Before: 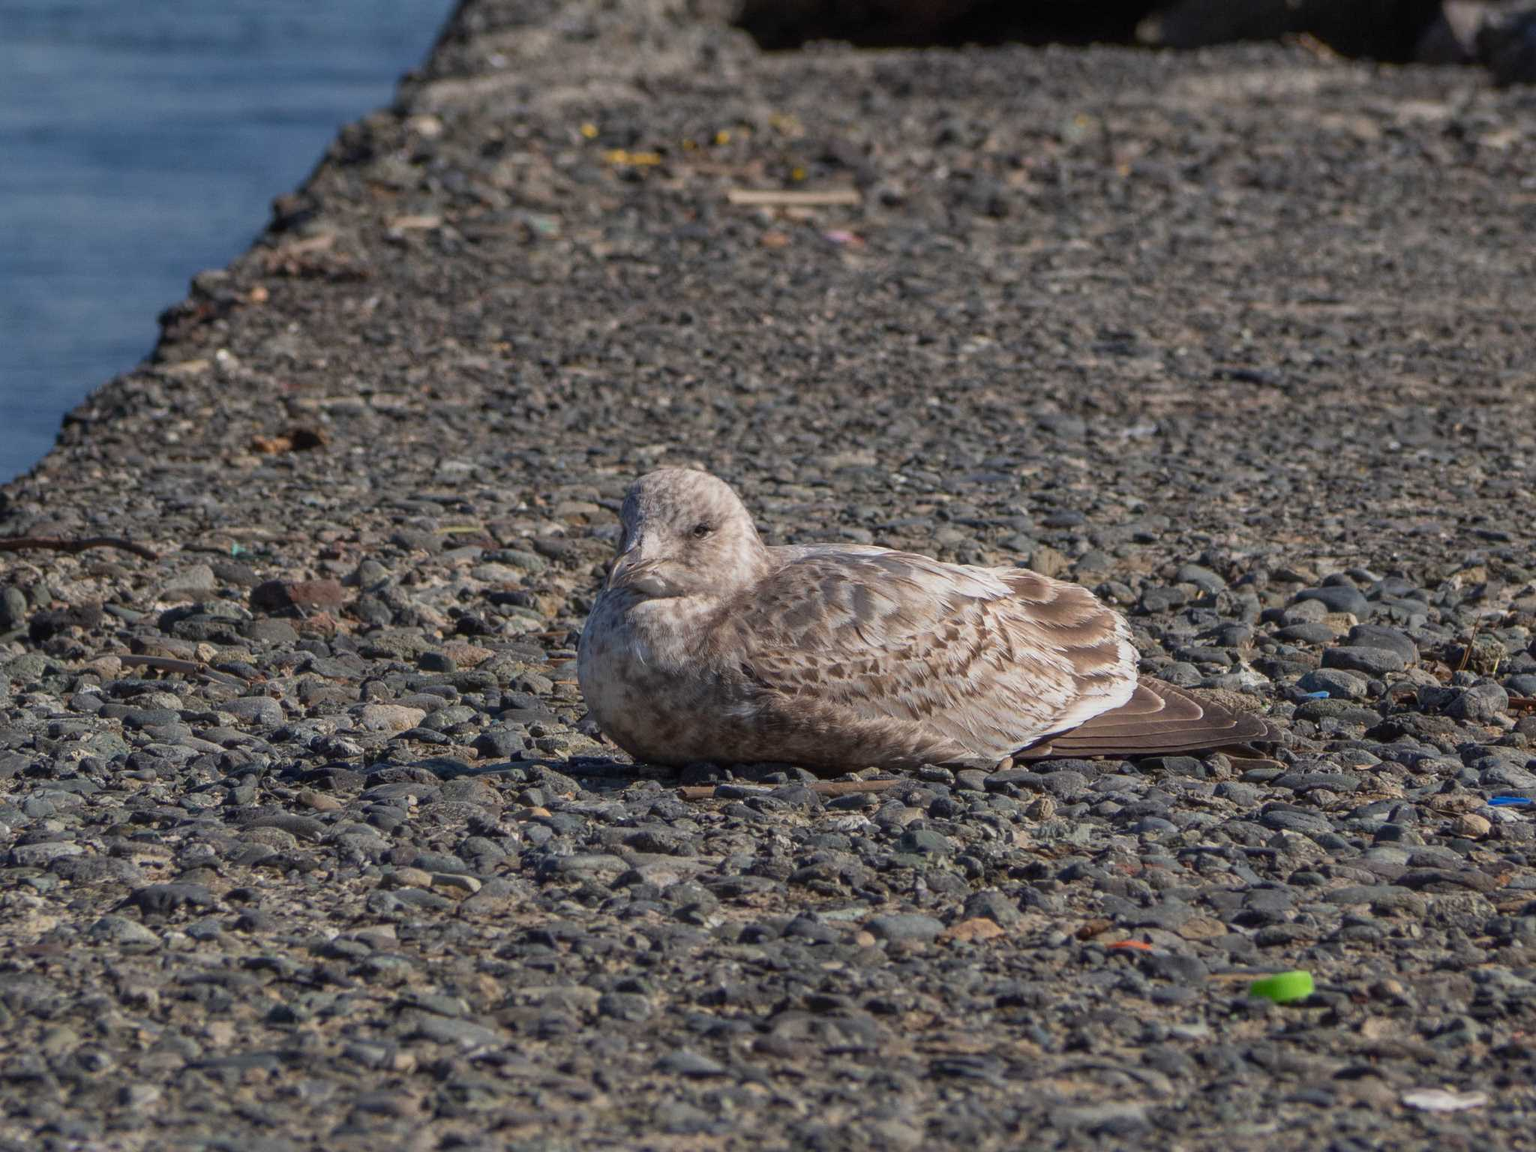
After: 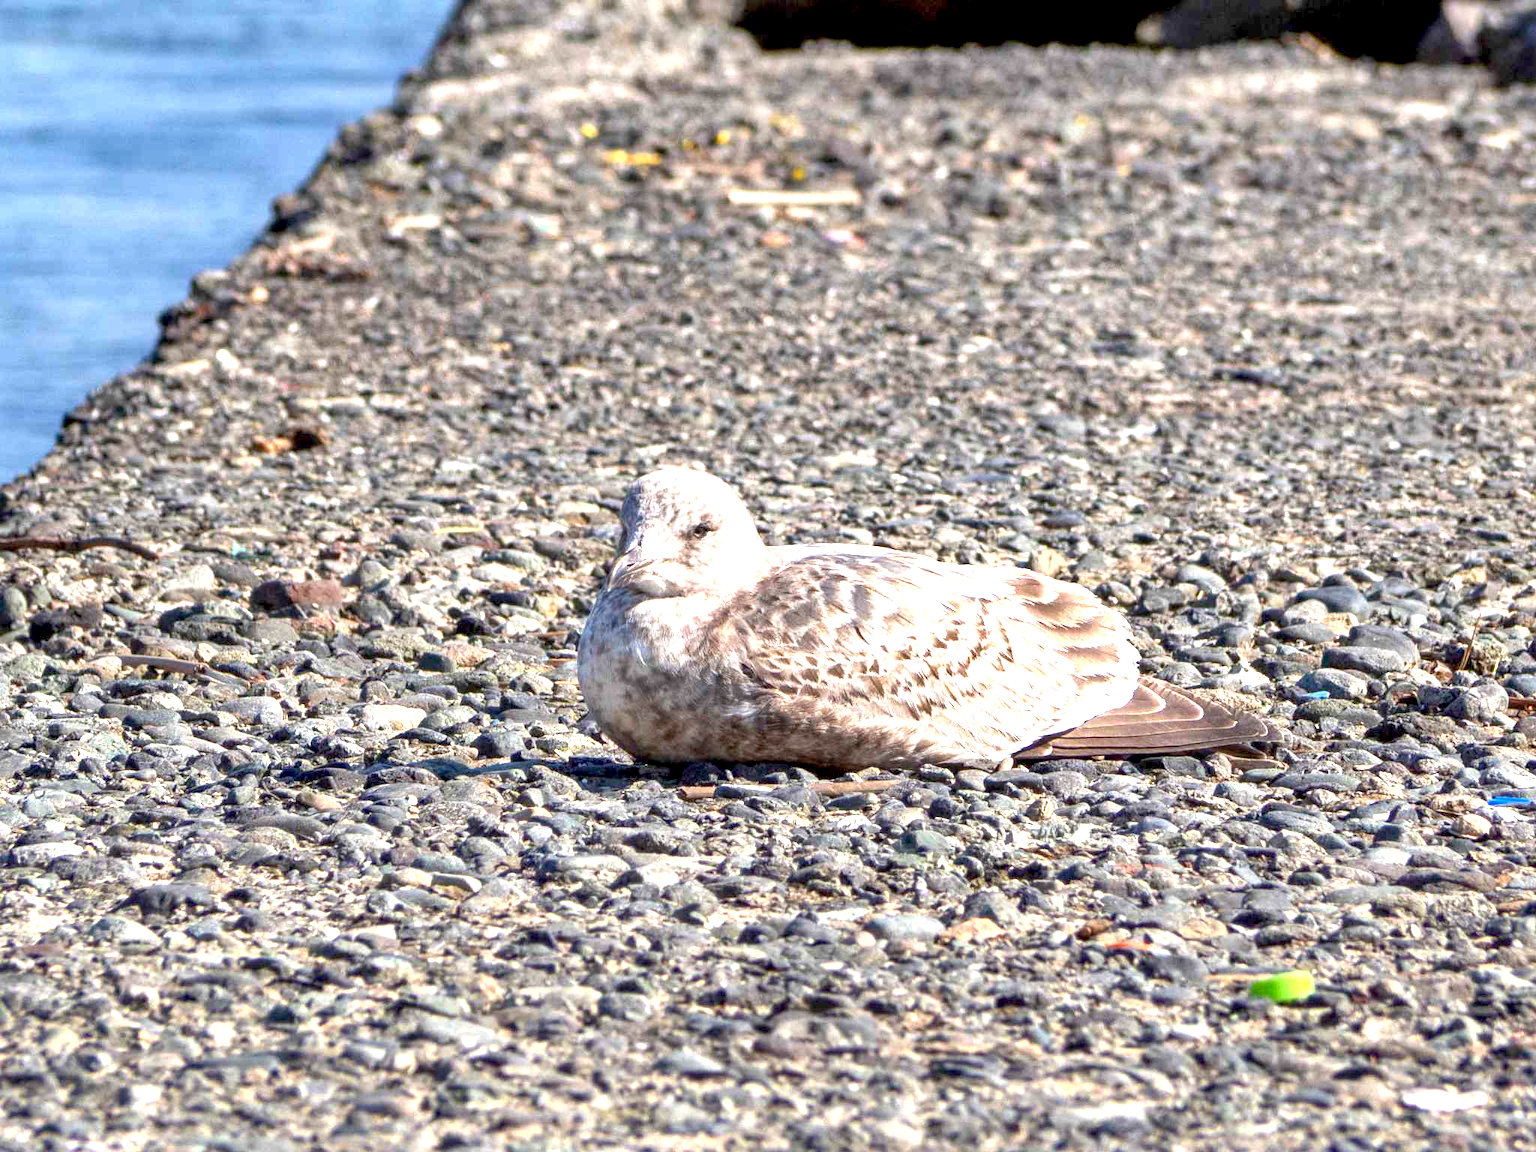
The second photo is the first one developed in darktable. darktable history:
shadows and highlights: shadows 31.84, highlights -32.04, soften with gaussian
exposure: black level correction 0.005, exposure 2.083 EV, compensate exposure bias true, compensate highlight preservation false
